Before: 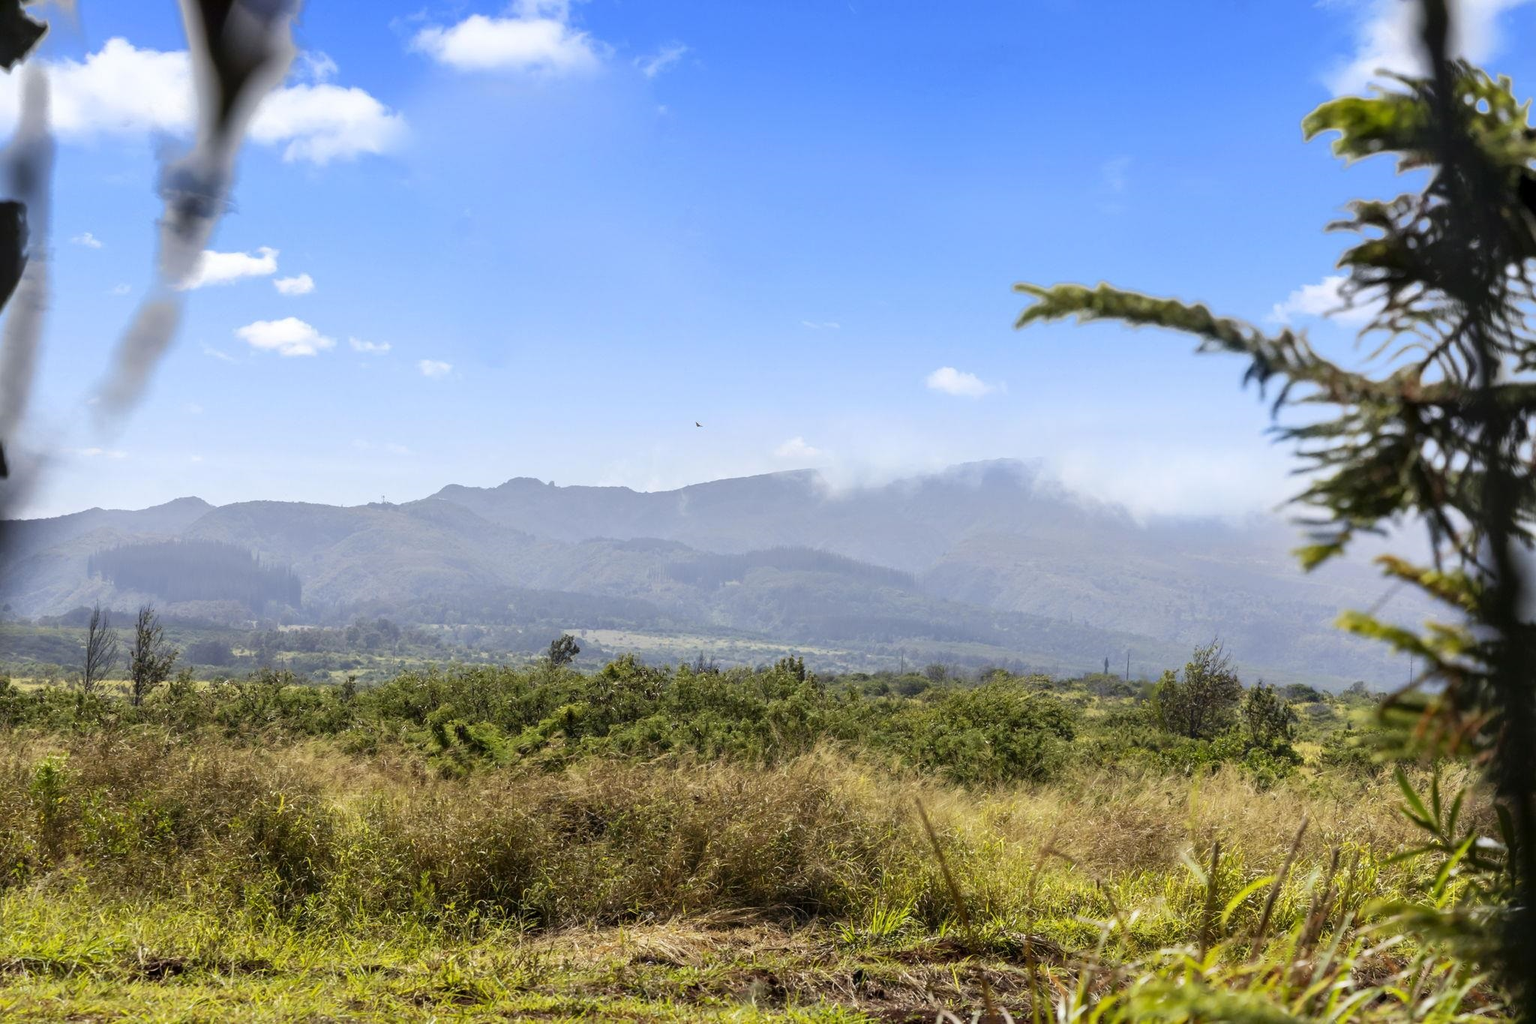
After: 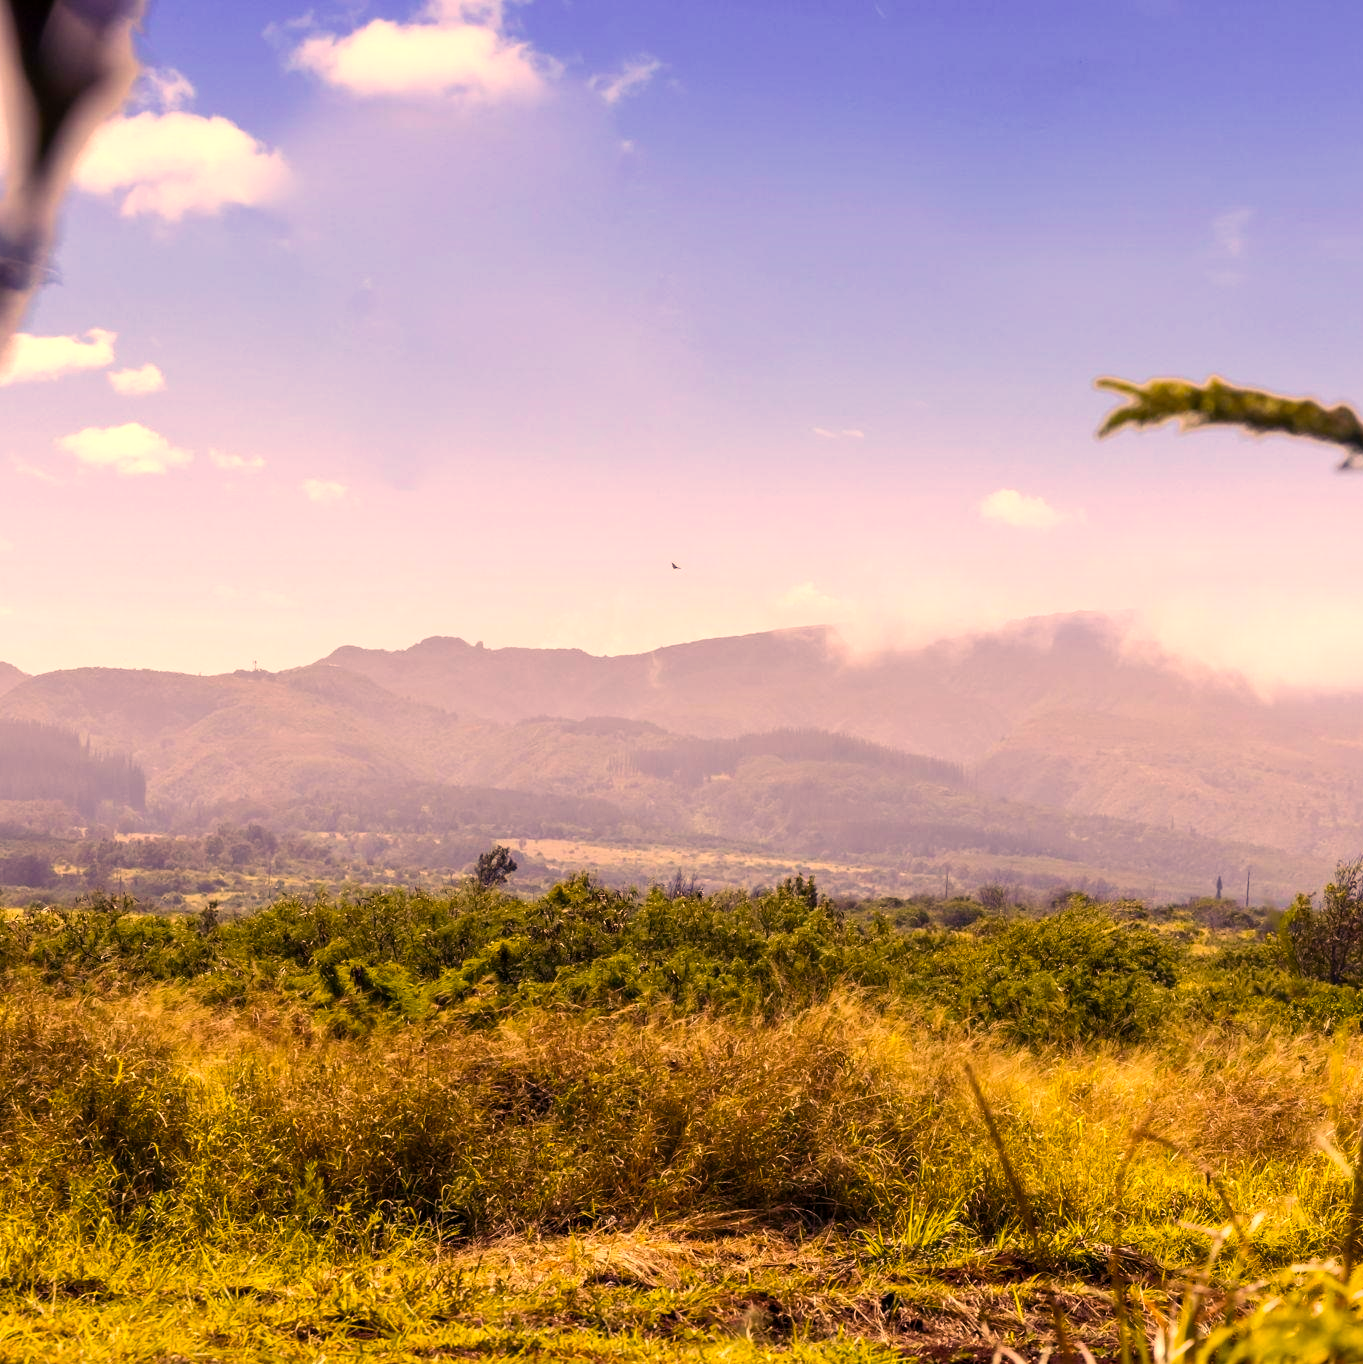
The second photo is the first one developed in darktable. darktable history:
color balance rgb: shadows lift › luminance 0.489%, shadows lift › chroma 6.858%, shadows lift › hue 299.98°, highlights gain › luminance 5.849%, highlights gain › chroma 2.563%, highlights gain › hue 87.02°, perceptual saturation grading › global saturation 36.364%, perceptual saturation grading › shadows 34.798%, perceptual brilliance grading › highlights 13.471%, perceptual brilliance grading › mid-tones 8.148%, perceptual brilliance grading › shadows -17.316%, contrast -10.443%
crop and rotate: left 12.534%, right 20.865%
color correction: highlights a* 39.55, highlights b* 39.89, saturation 0.695
